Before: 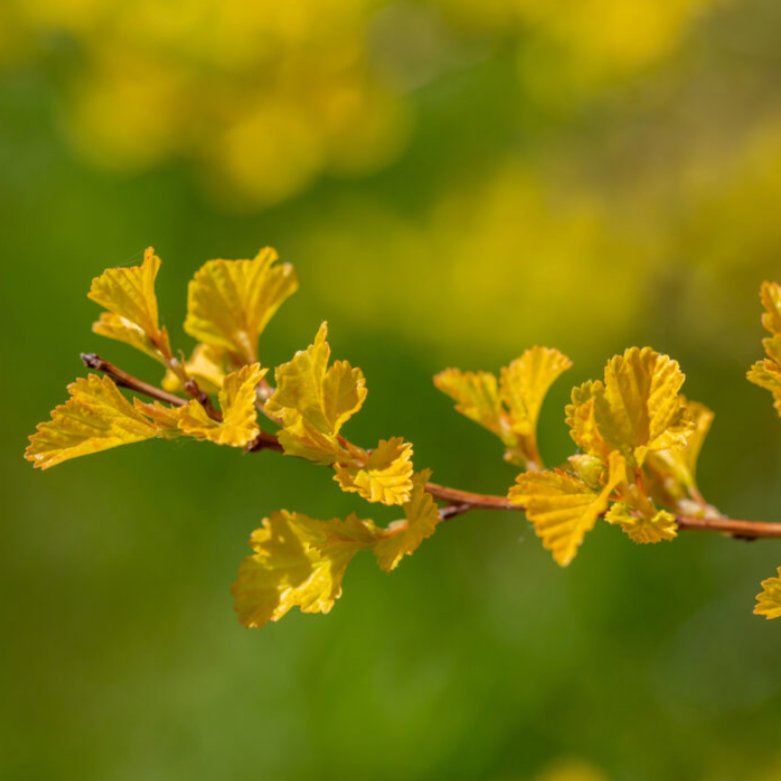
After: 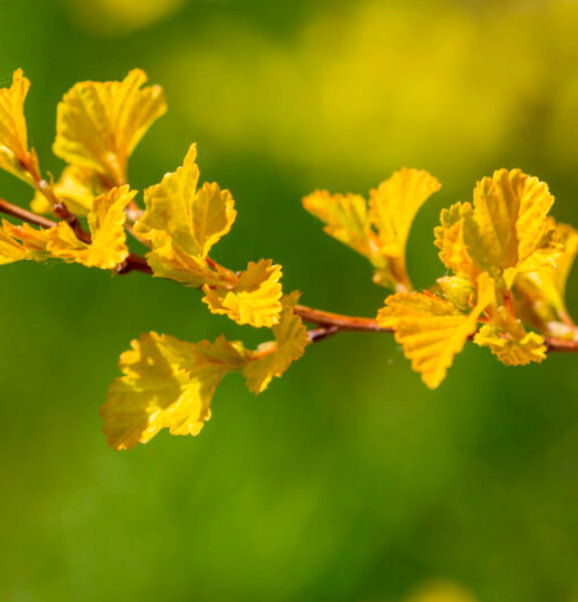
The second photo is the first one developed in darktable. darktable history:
crop: left 16.871%, top 22.857%, right 9.116%
contrast brightness saturation: contrast 0.23, brightness 0.1, saturation 0.29
exposure: exposure -0.04 EV, compensate highlight preservation false
